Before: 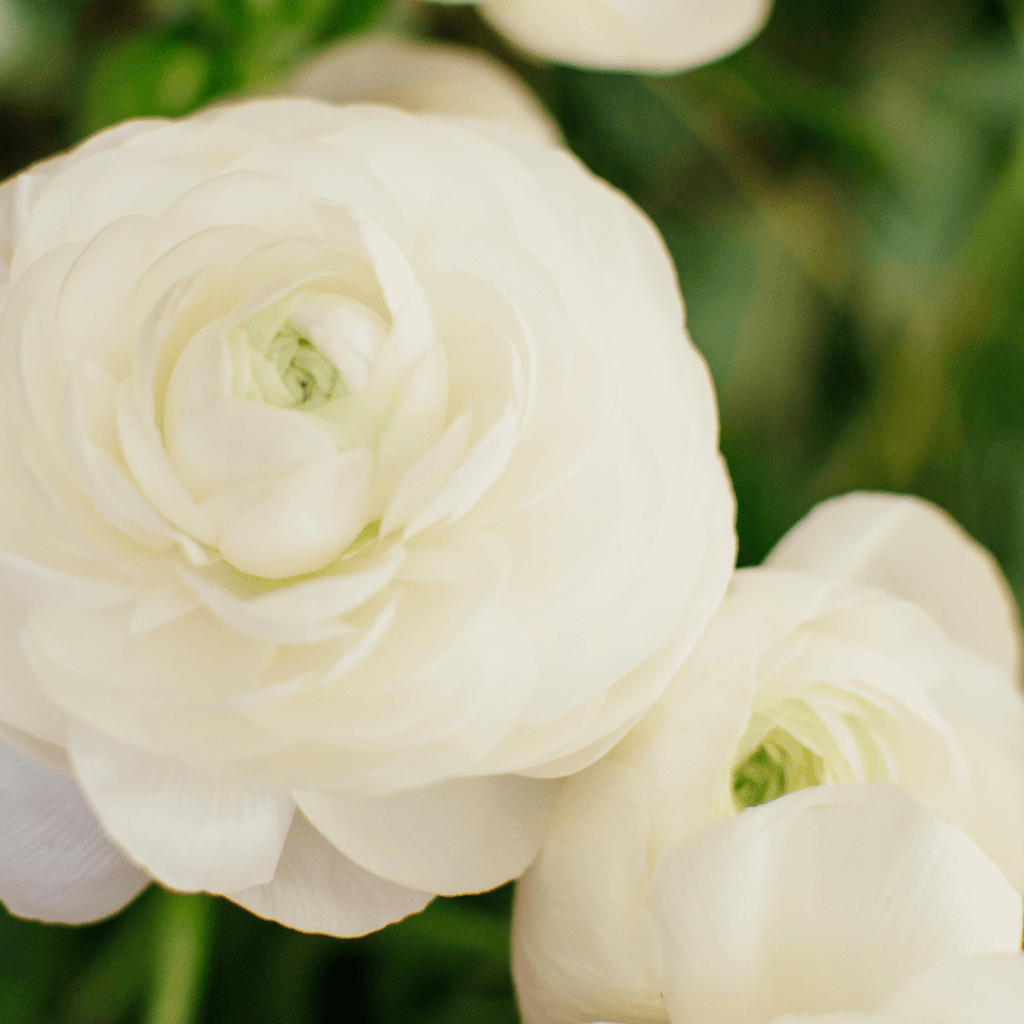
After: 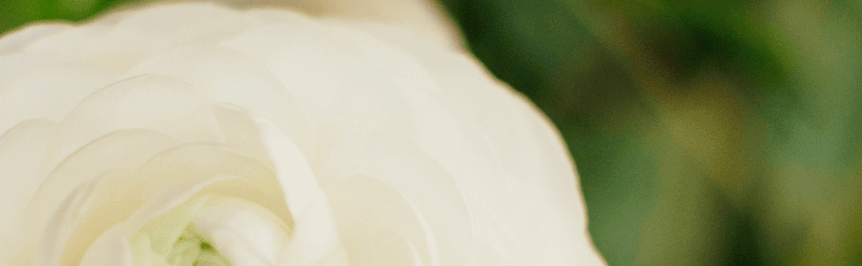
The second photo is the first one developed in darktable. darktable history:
crop and rotate: left 9.636%, top 9.429%, right 6.114%, bottom 64.537%
